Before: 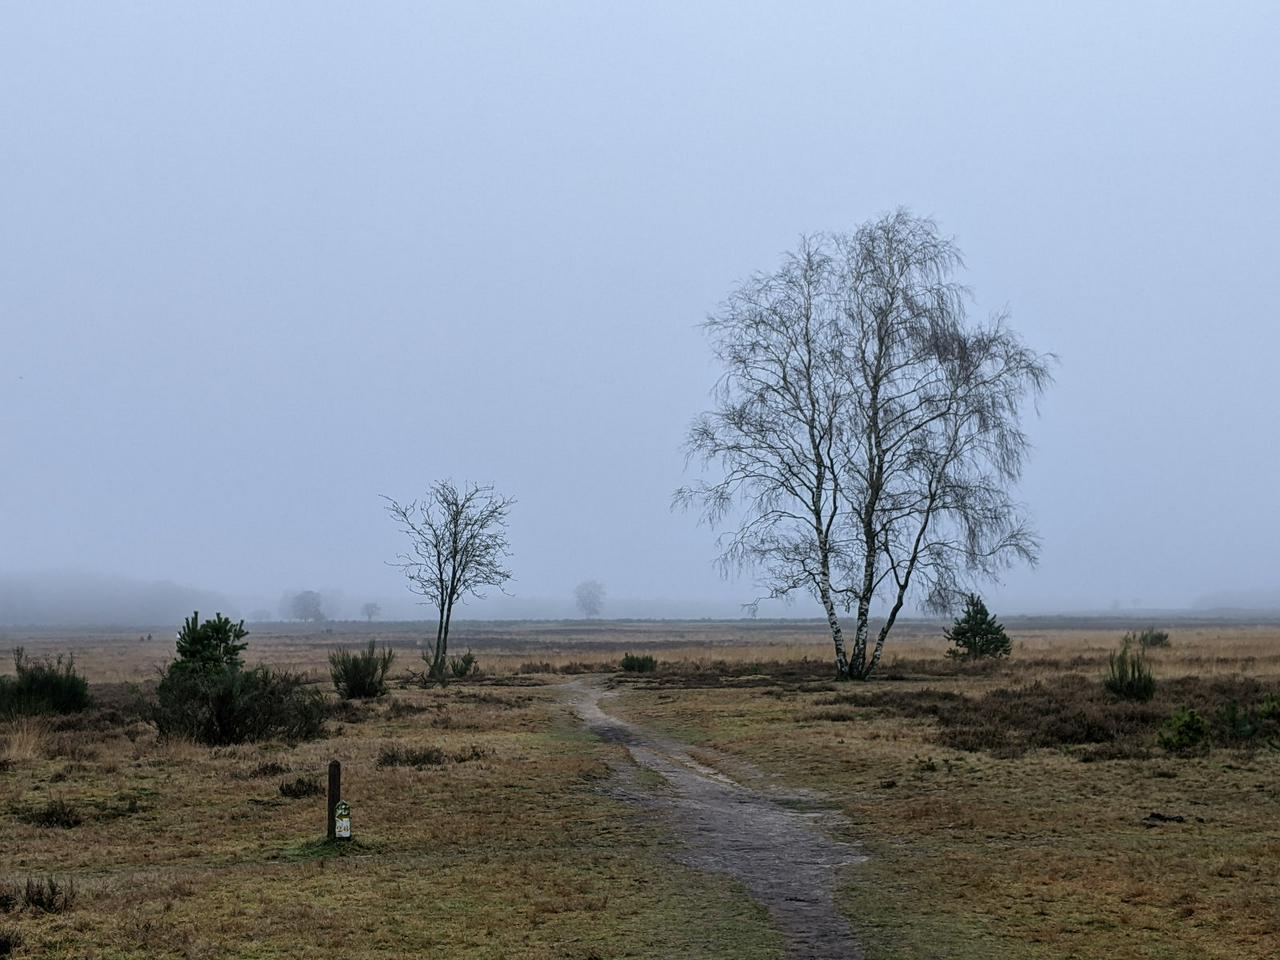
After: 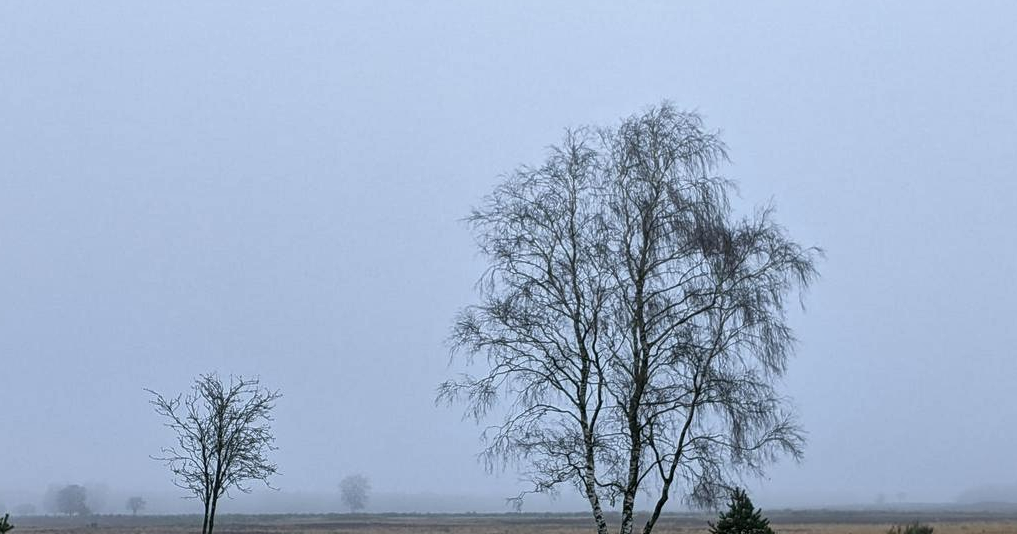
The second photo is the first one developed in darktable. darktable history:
local contrast: mode bilateral grid, contrast 20, coarseness 100, detail 150%, midtone range 0.2
crop: left 18.38%, top 11.092%, right 2.134%, bottom 33.217%
